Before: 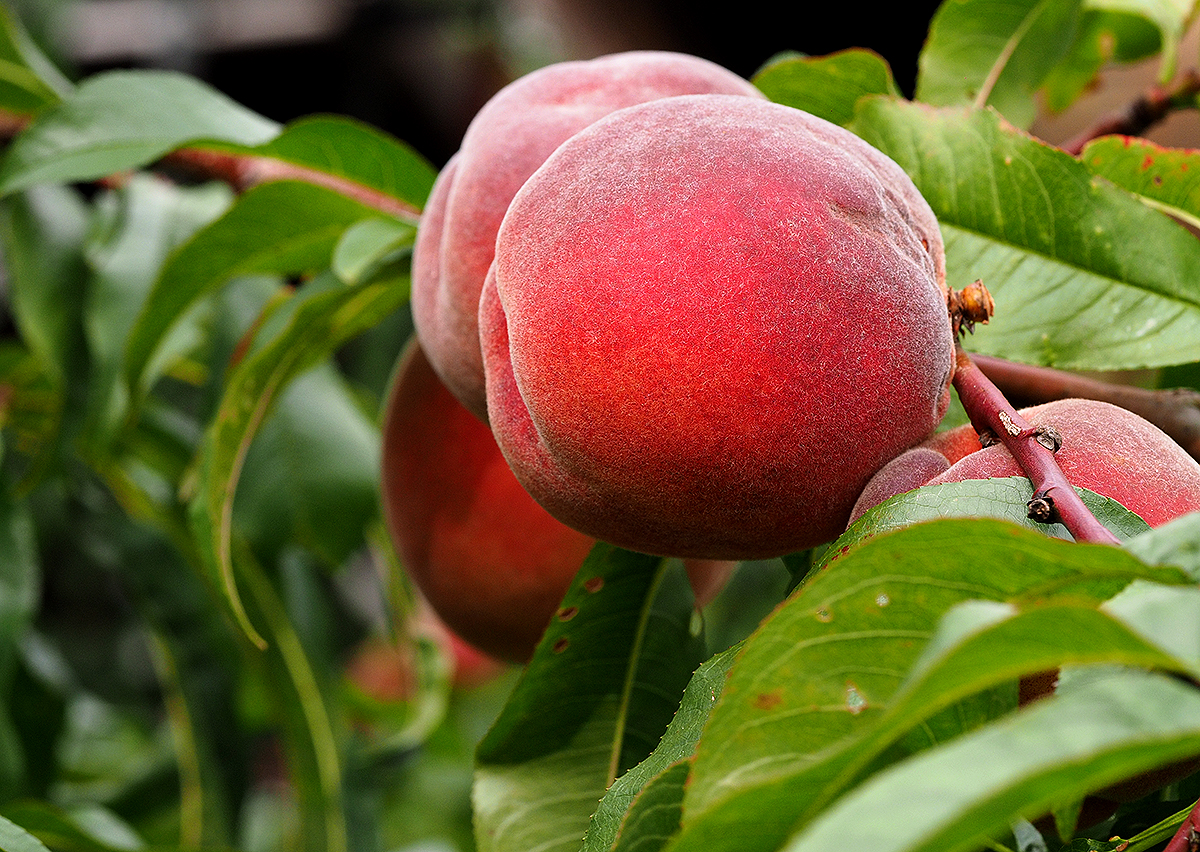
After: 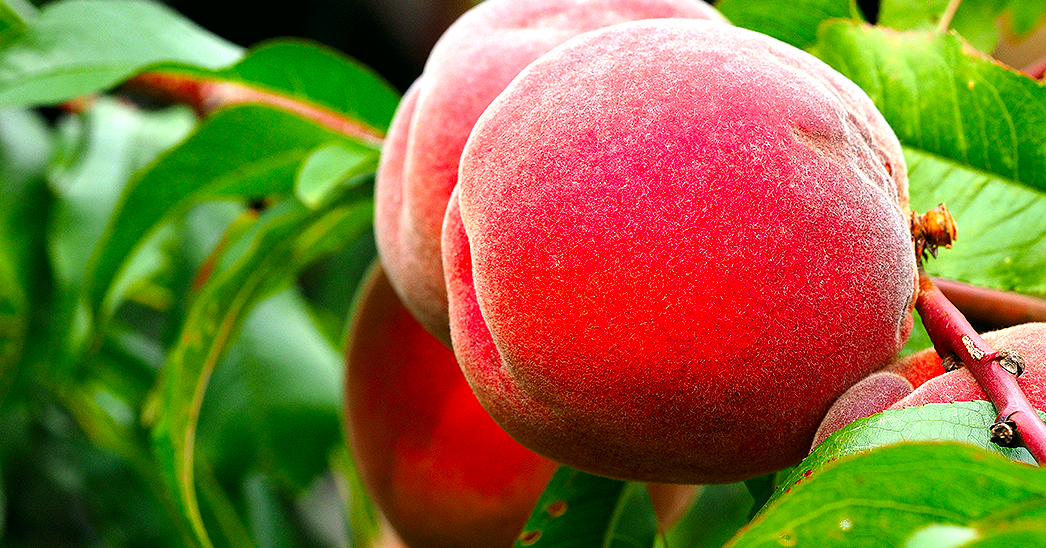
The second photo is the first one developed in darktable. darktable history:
color correction: highlights a* -7.51, highlights b* 1.16, shadows a* -3.88, saturation 1.4
exposure: exposure 0.604 EV, compensate exposure bias true, compensate highlight preservation false
crop: left 3.117%, top 8.947%, right 9.644%, bottom 26.705%
